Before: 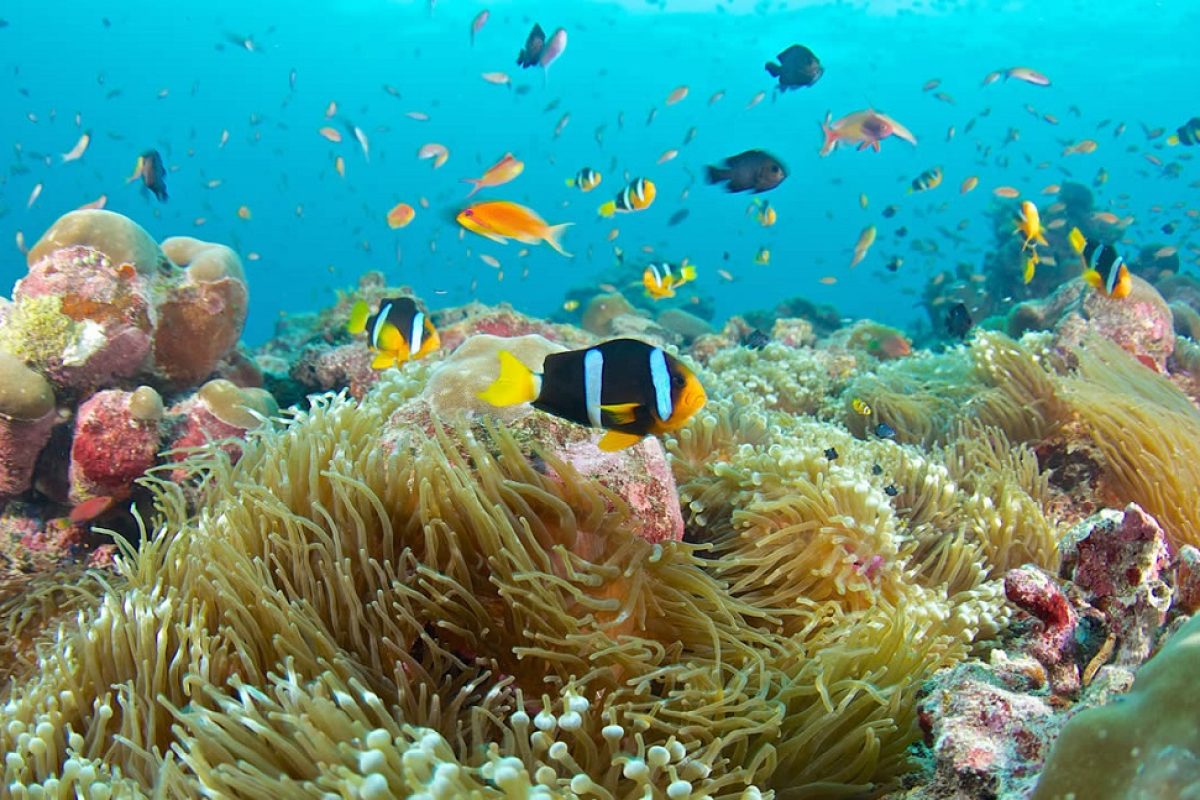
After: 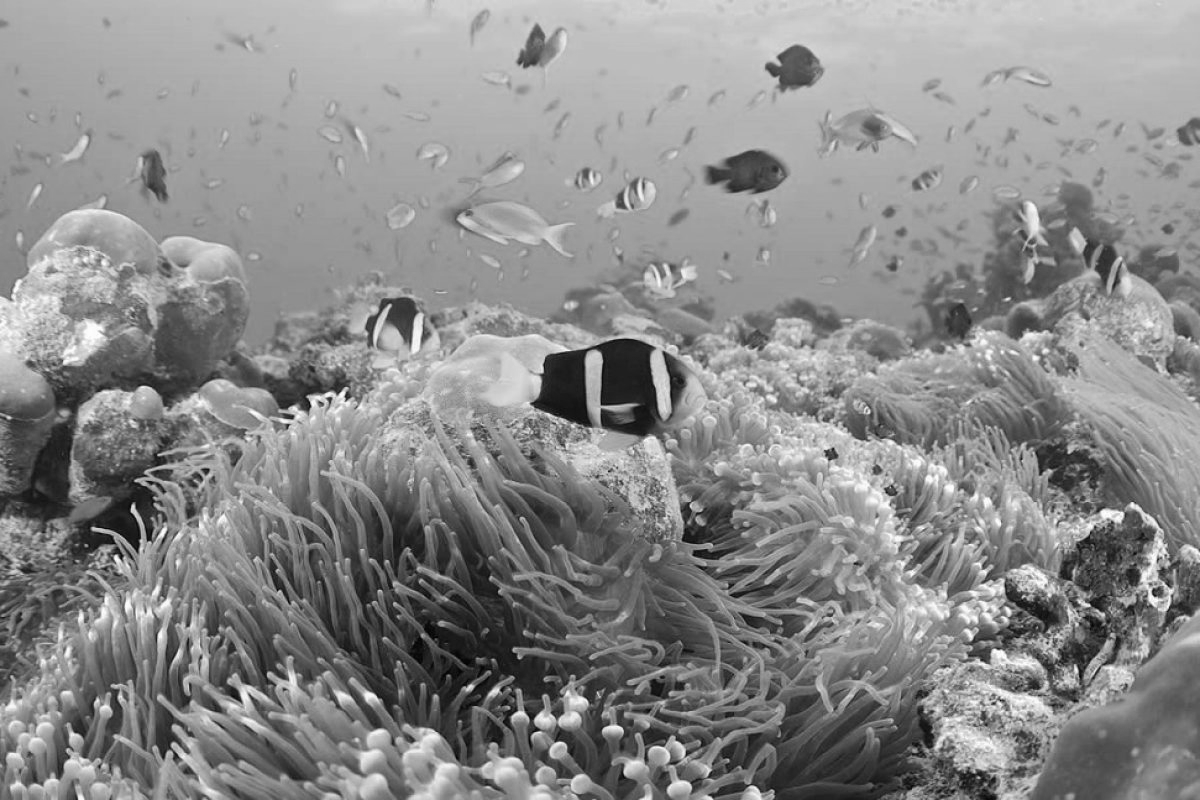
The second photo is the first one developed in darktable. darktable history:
tone curve: curves: ch0 [(0, 0) (0.003, 0.014) (0.011, 0.014) (0.025, 0.022) (0.044, 0.041) (0.069, 0.063) (0.1, 0.086) (0.136, 0.118) (0.177, 0.161) (0.224, 0.211) (0.277, 0.262) (0.335, 0.323) (0.399, 0.384) (0.468, 0.459) (0.543, 0.54) (0.623, 0.624) (0.709, 0.711) (0.801, 0.796) (0.898, 0.879) (1, 1)], preserve colors none
monochrome: on, module defaults
